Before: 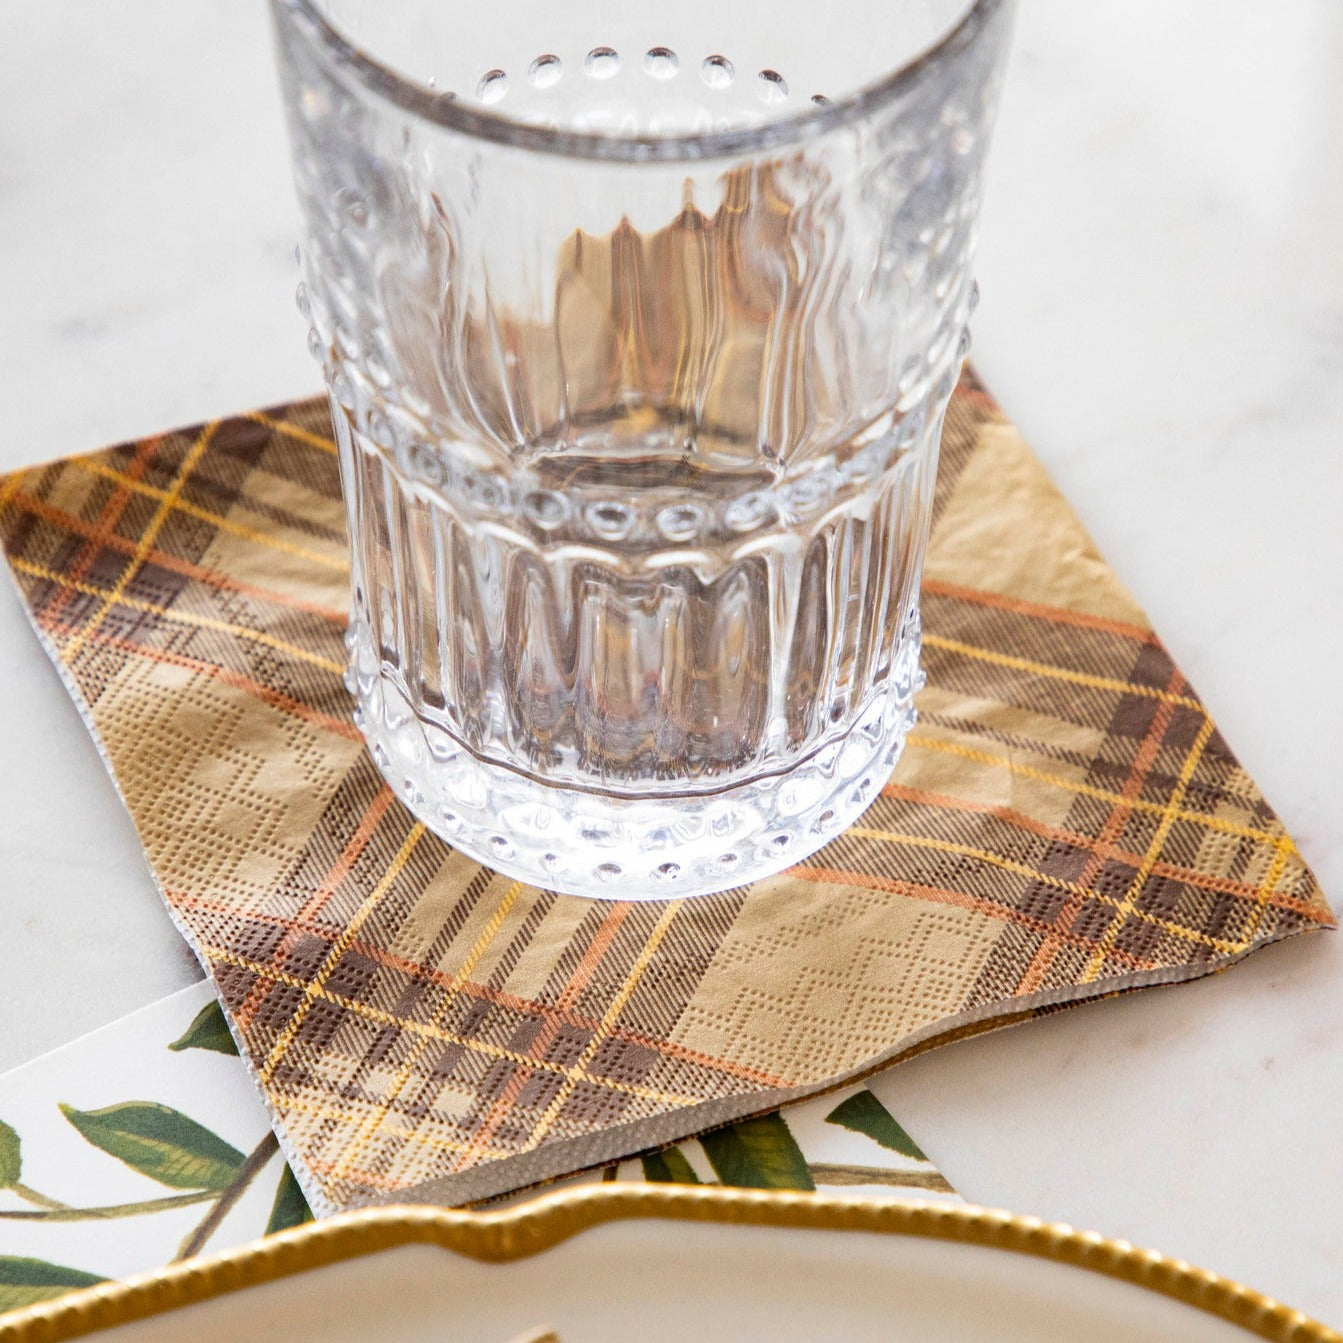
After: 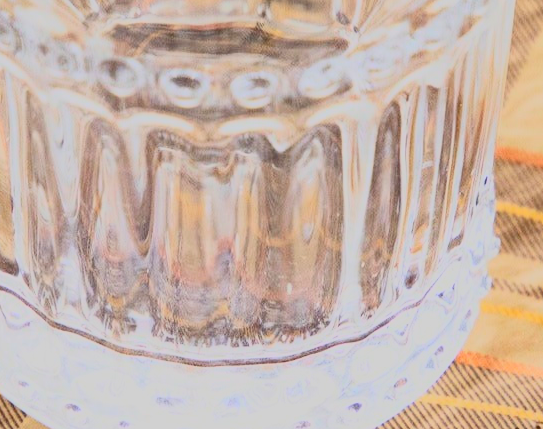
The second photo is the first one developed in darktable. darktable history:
crop: left 31.793%, top 32.307%, right 27.735%, bottom 35.68%
tone curve: curves: ch0 [(0, 0.148) (0.191, 0.225) (0.712, 0.695) (0.864, 0.797) (1, 0.839)], color space Lab, independent channels, preserve colors none
contrast brightness saturation: contrast 0.195, brightness 0.167, saturation 0.22
